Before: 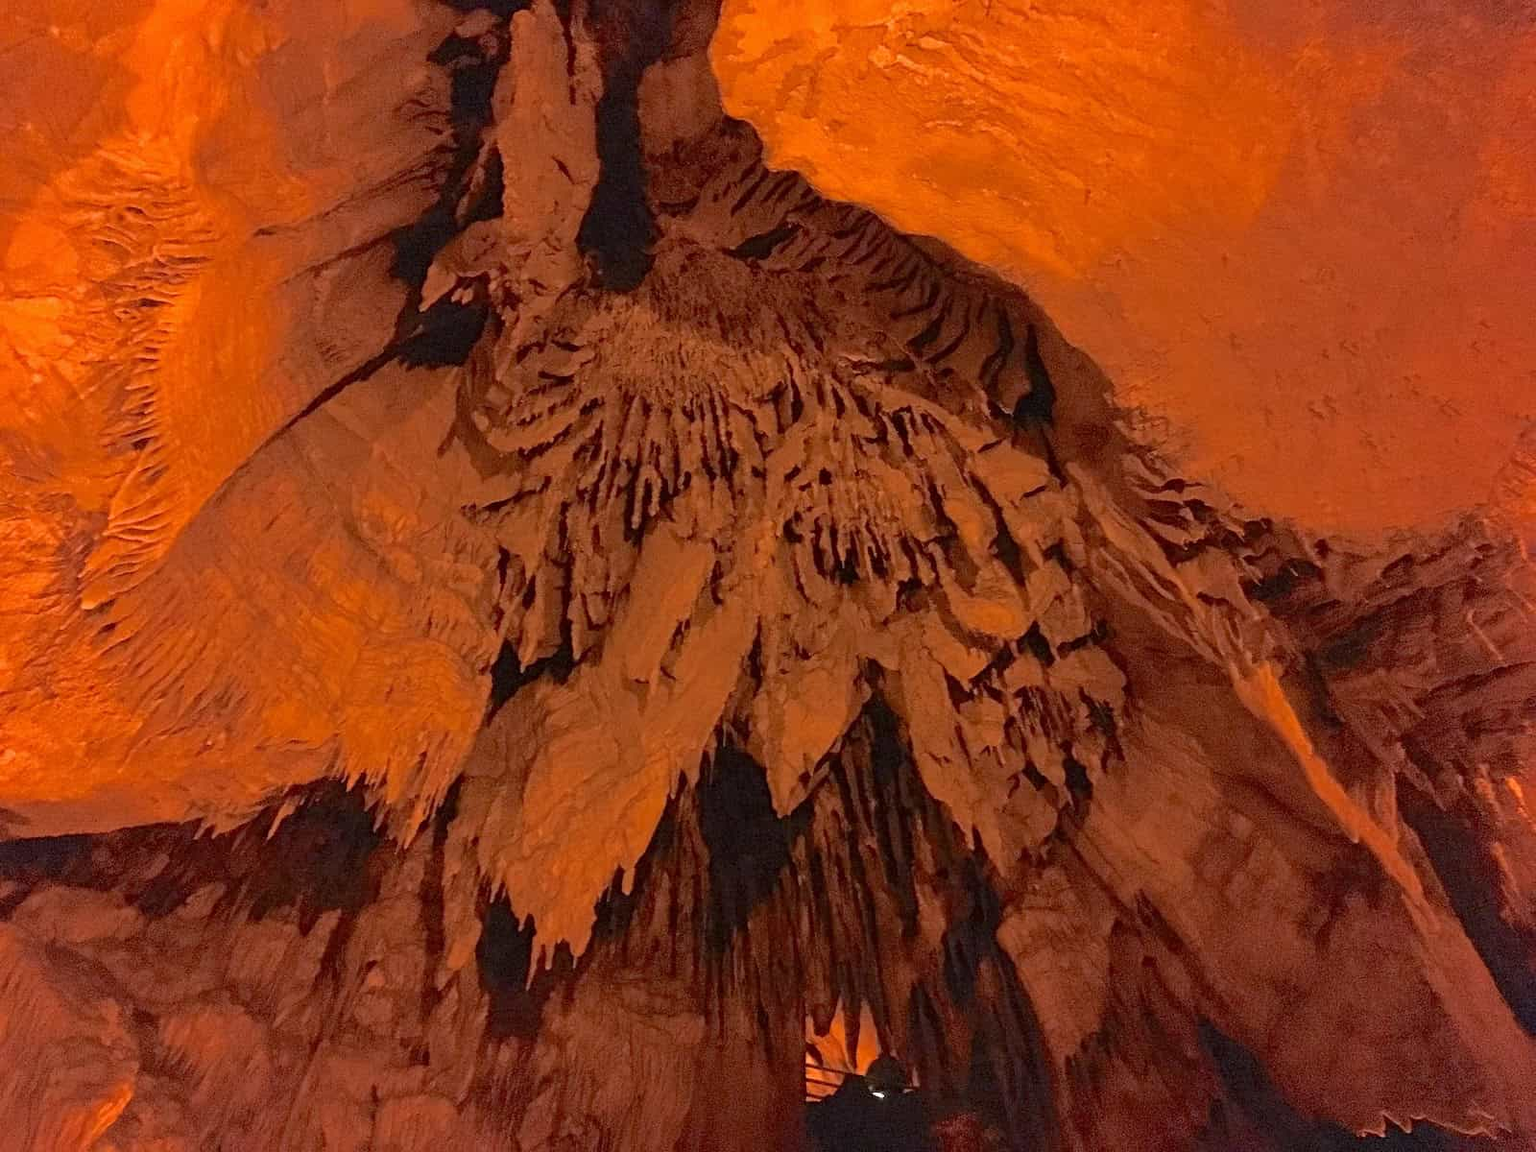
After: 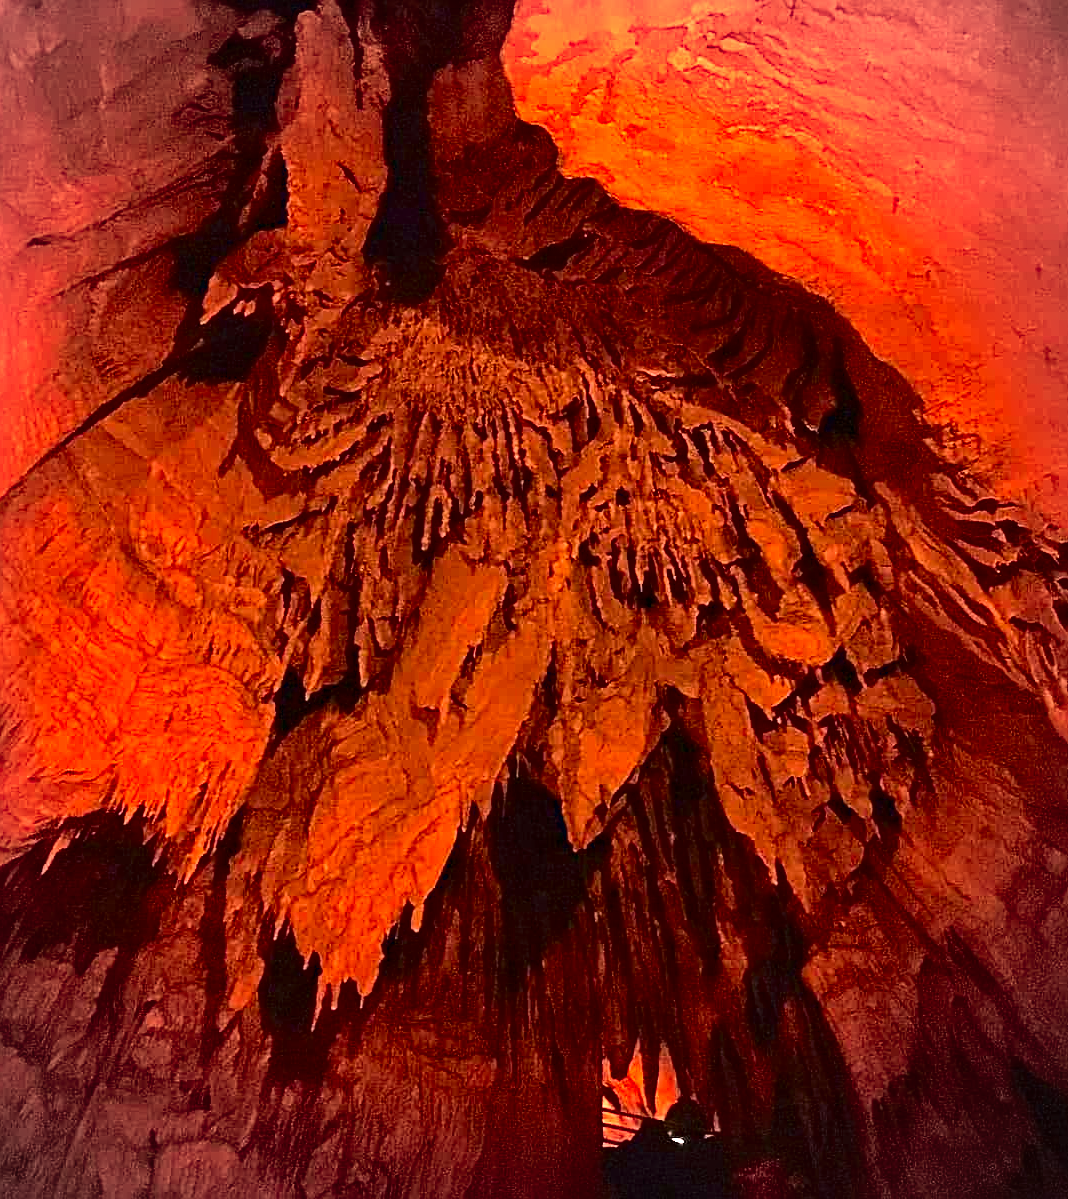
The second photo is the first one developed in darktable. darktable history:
exposure: exposure 0.939 EV, compensate highlight preservation false
crop and rotate: left 14.877%, right 18.35%
haze removal: compatibility mode true, adaptive false
contrast brightness saturation: contrast 0.219, brightness -0.185, saturation 0.241
vignetting: unbound false
color correction: highlights a* 12.35, highlights b* 5.54
sharpen: on, module defaults
